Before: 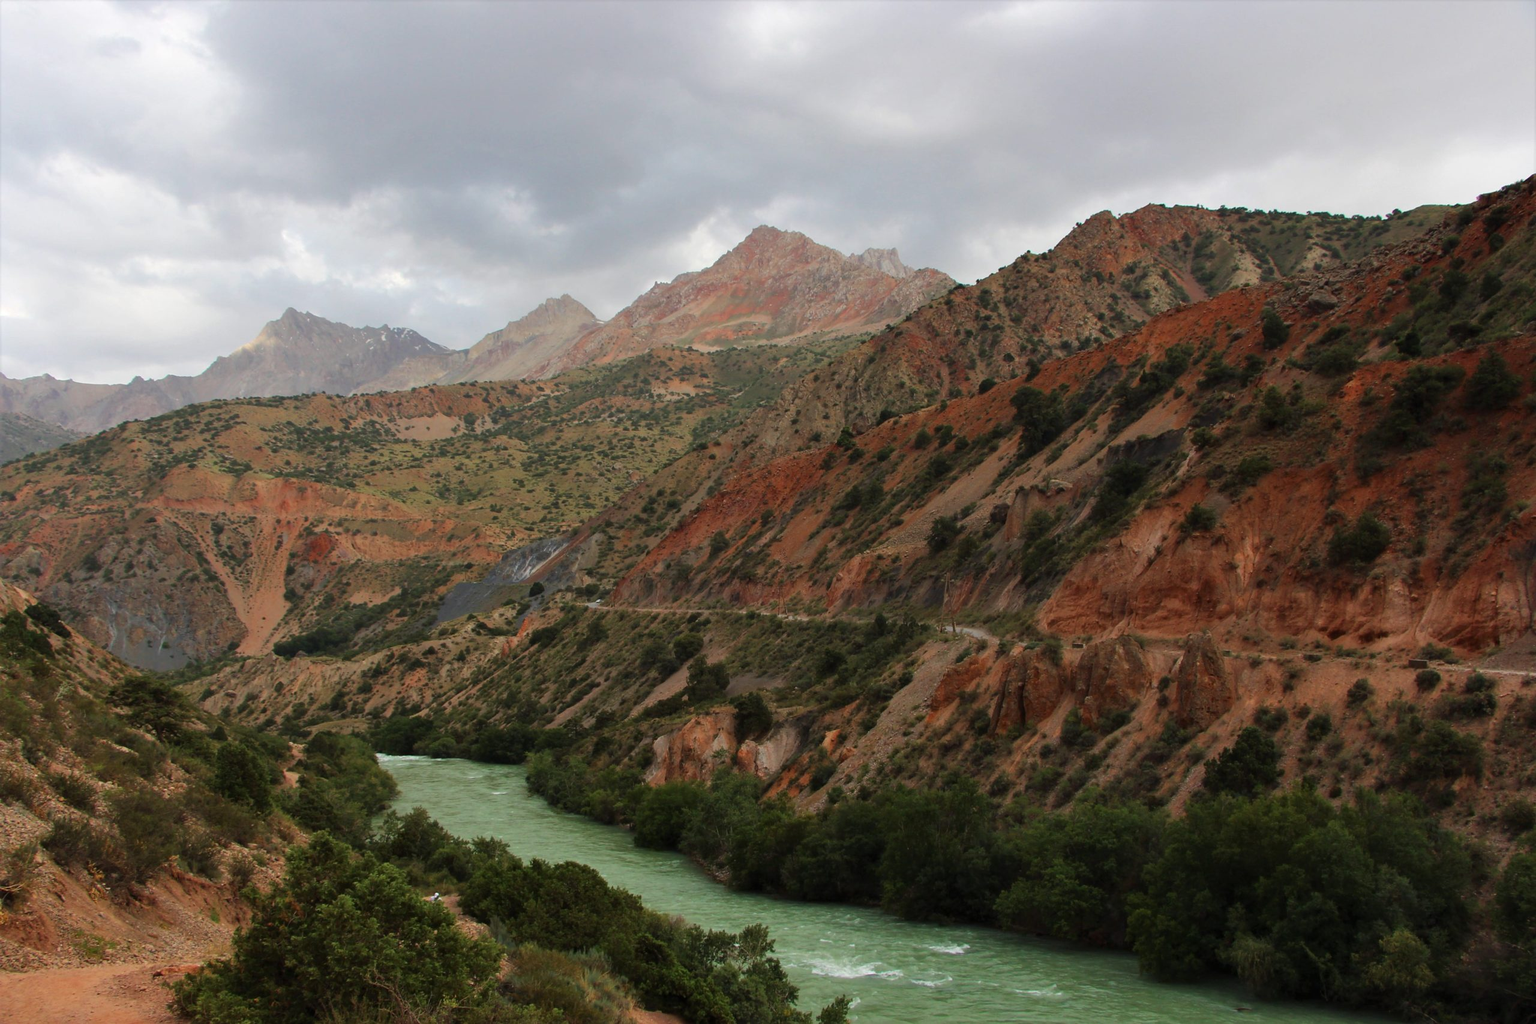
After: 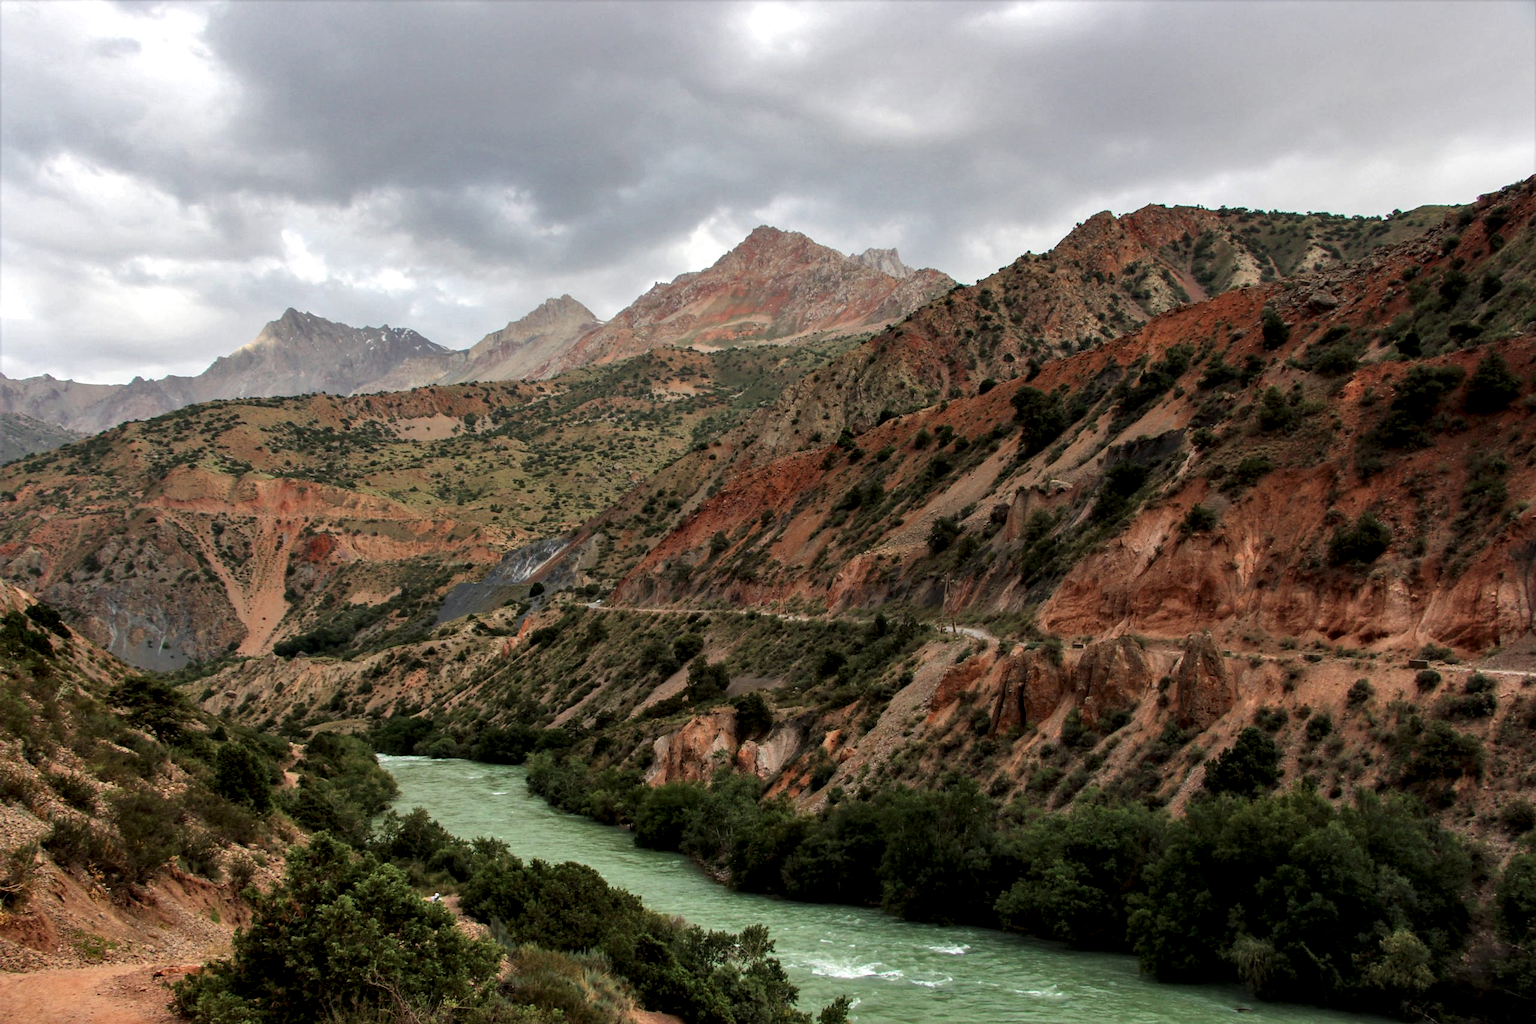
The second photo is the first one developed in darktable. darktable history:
shadows and highlights: shadows 20.74, highlights -36.91, soften with gaussian
local contrast: detail 160%
